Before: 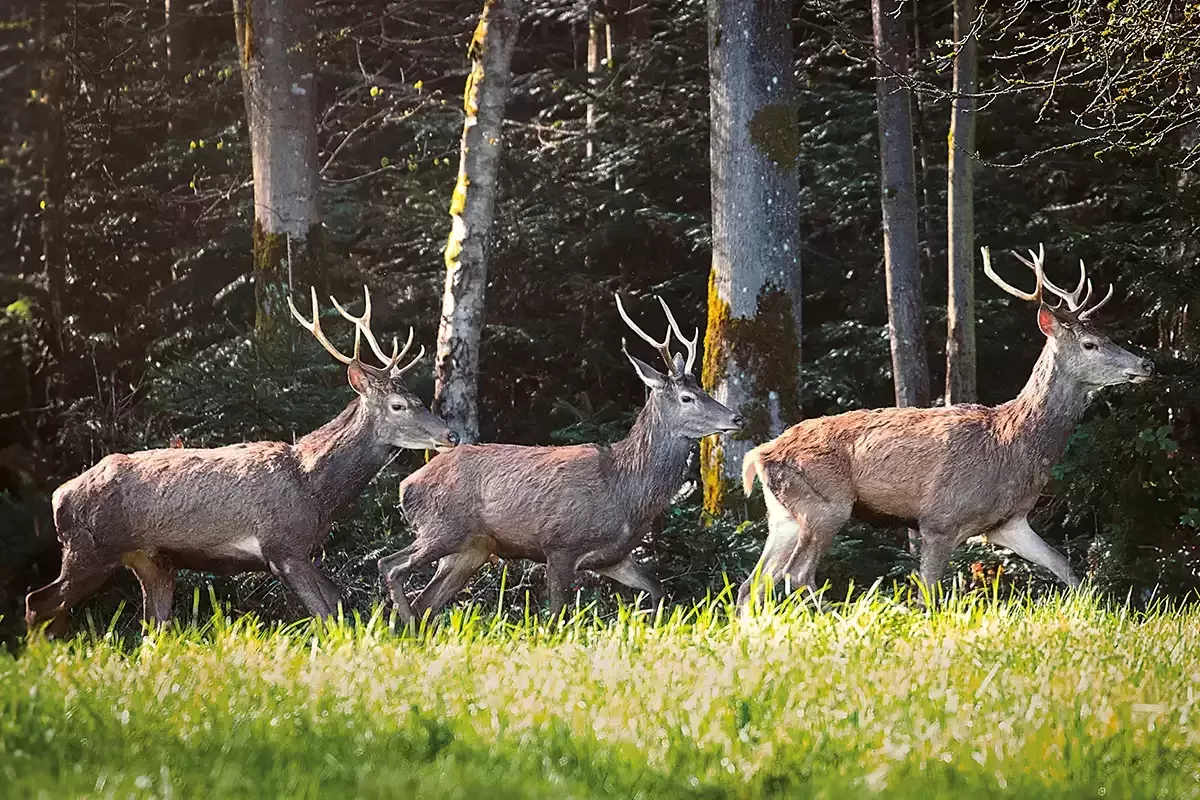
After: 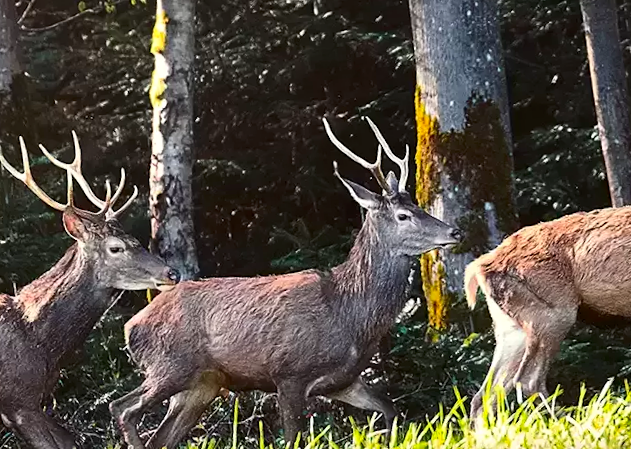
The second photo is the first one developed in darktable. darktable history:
shadows and highlights: shadows 12, white point adjustment 1.2, soften with gaussian
crop: left 25%, top 25%, right 25%, bottom 25%
rotate and perspective: rotation -4.86°, automatic cropping off
contrast brightness saturation: contrast 0.13, brightness -0.05, saturation 0.16
